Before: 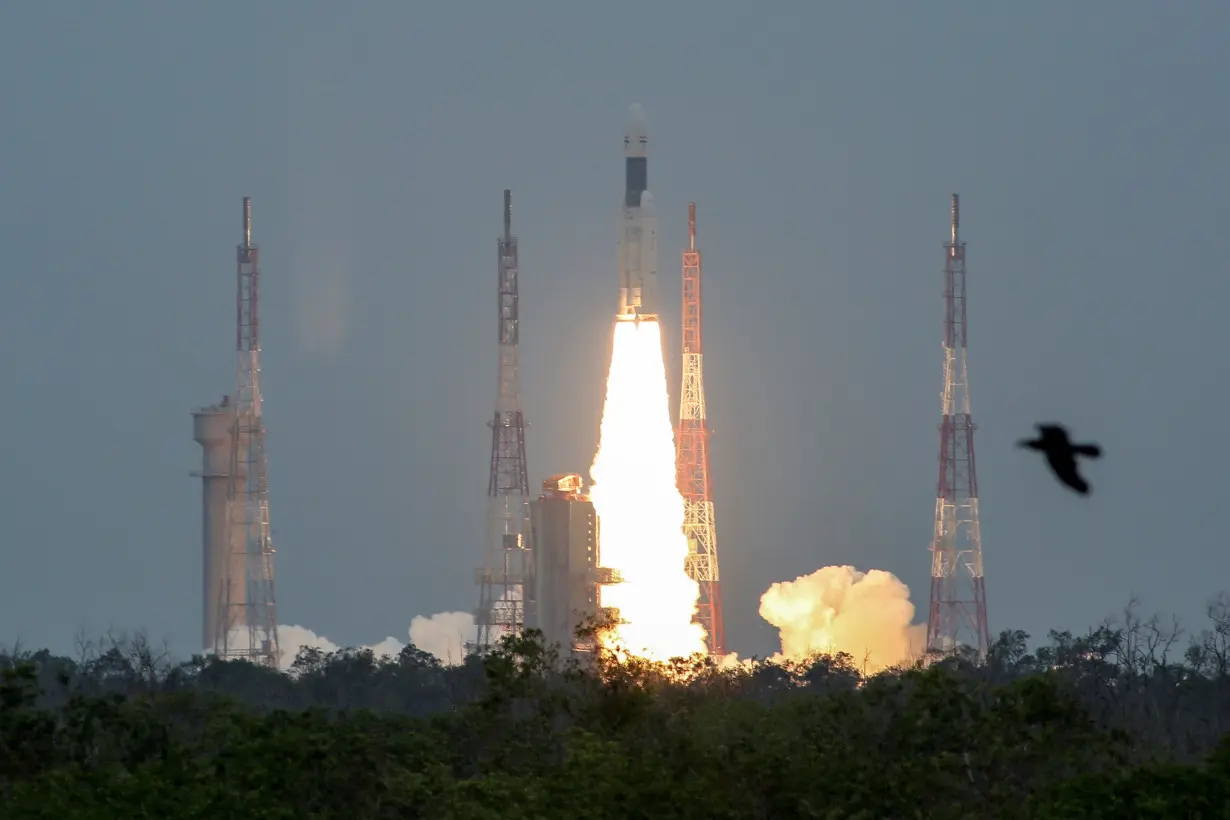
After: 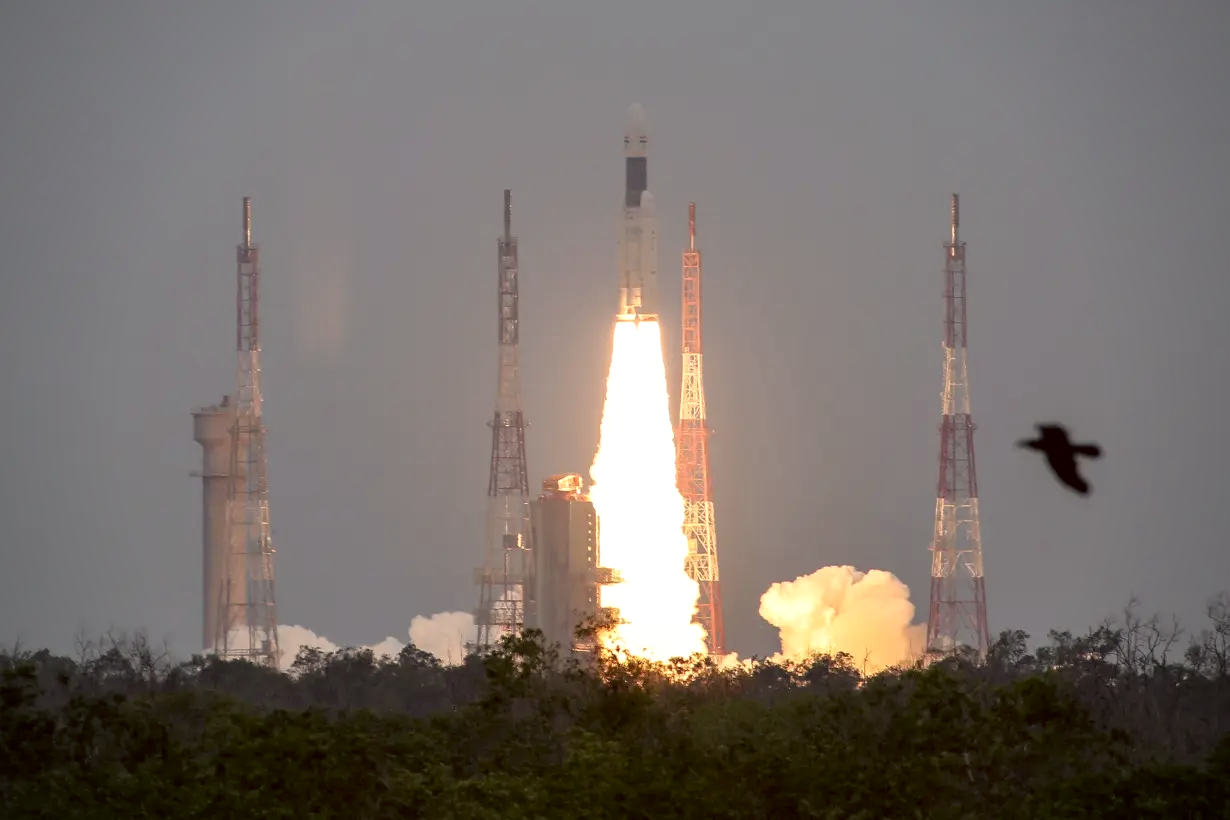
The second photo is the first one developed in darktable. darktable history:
vignetting: fall-off radius 60.92%
color correction: highlights a* 6.27, highlights b* 8.19, shadows a* 5.94, shadows b* 7.23, saturation 0.9
exposure: exposure 0.2 EV, compensate highlight preservation false
